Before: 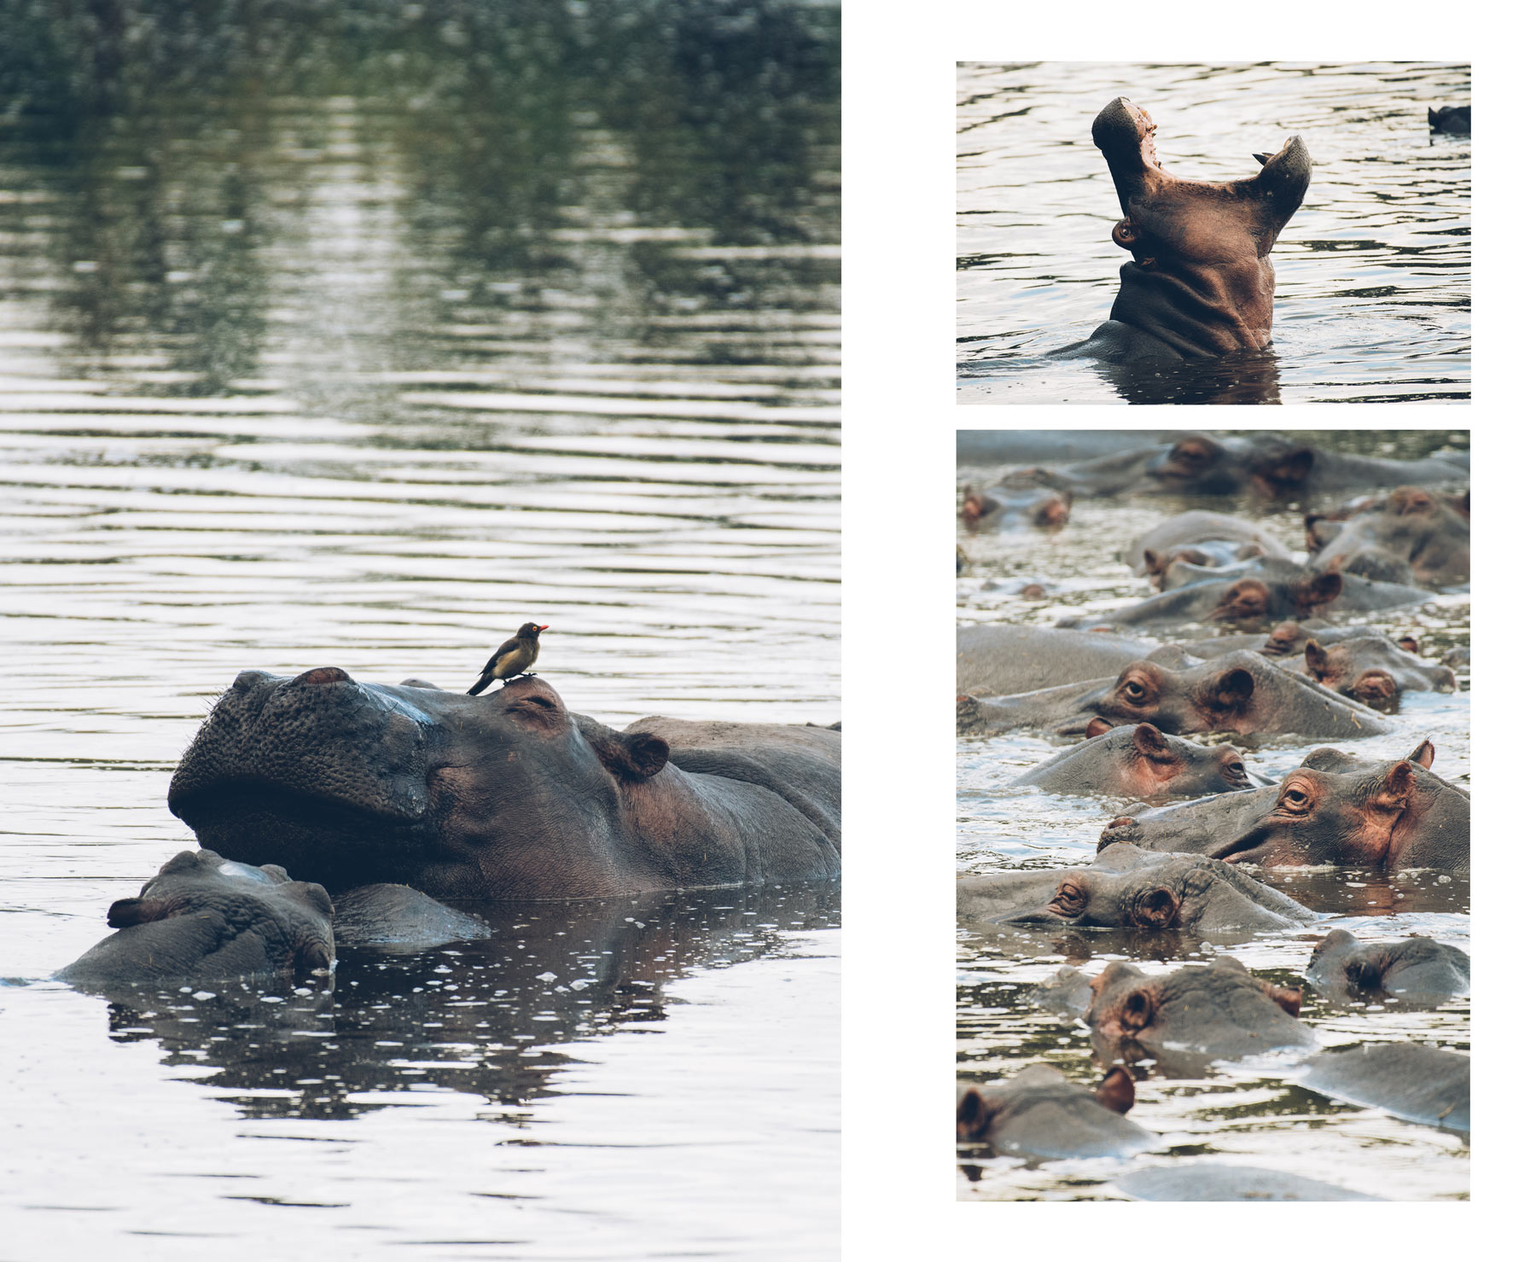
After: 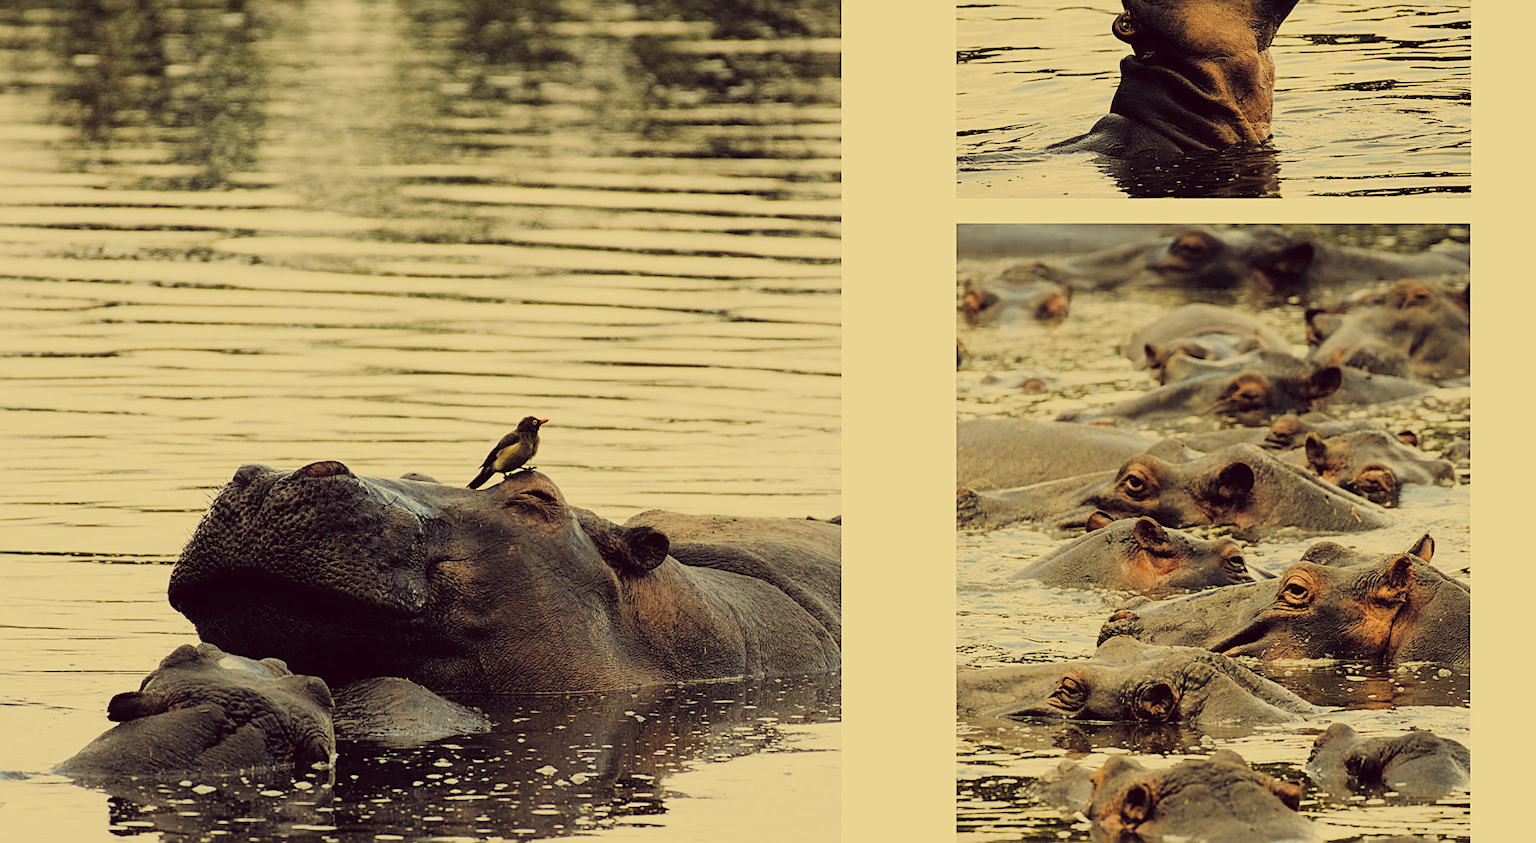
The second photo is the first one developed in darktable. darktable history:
exposure: black level correction -0.014, exposure -0.191 EV, compensate exposure bias true, compensate highlight preservation false
color correction: highlights a* -0.431, highlights b* 39.52, shadows a* 9.88, shadows b* -0.289
contrast brightness saturation: contrast 0.077, saturation 0.023
crop: top 16.371%, bottom 16.734%
filmic rgb: black relative exposure -4.4 EV, white relative exposure 5.01 EV, hardness 2.18, latitude 40.98%, contrast 1.147, highlights saturation mix 10.3%, shadows ↔ highlights balance 1%
sharpen: on, module defaults
color zones: curves: ch1 [(0, 0.523) (0.143, 0.545) (0.286, 0.52) (0.429, 0.506) (0.571, 0.503) (0.714, 0.503) (0.857, 0.508) (1, 0.523)]
